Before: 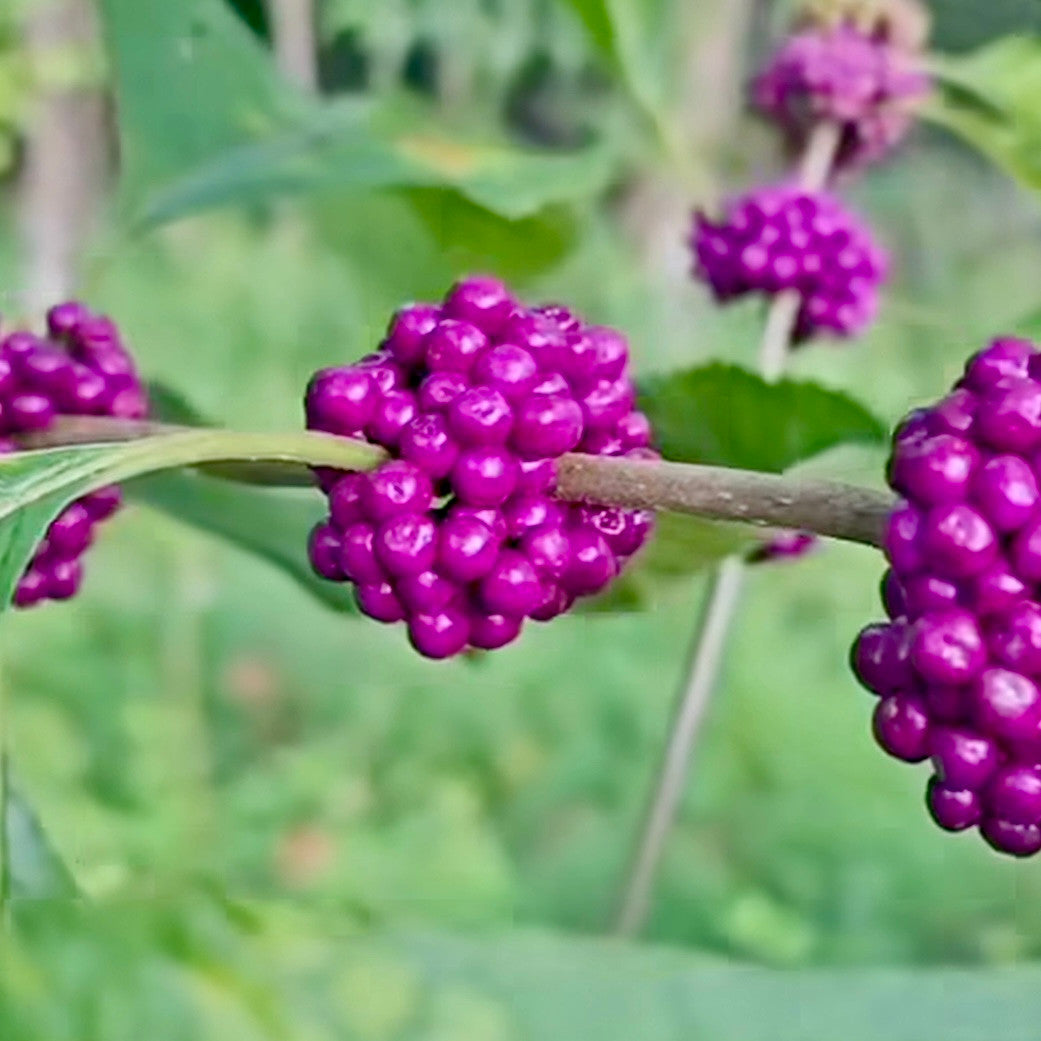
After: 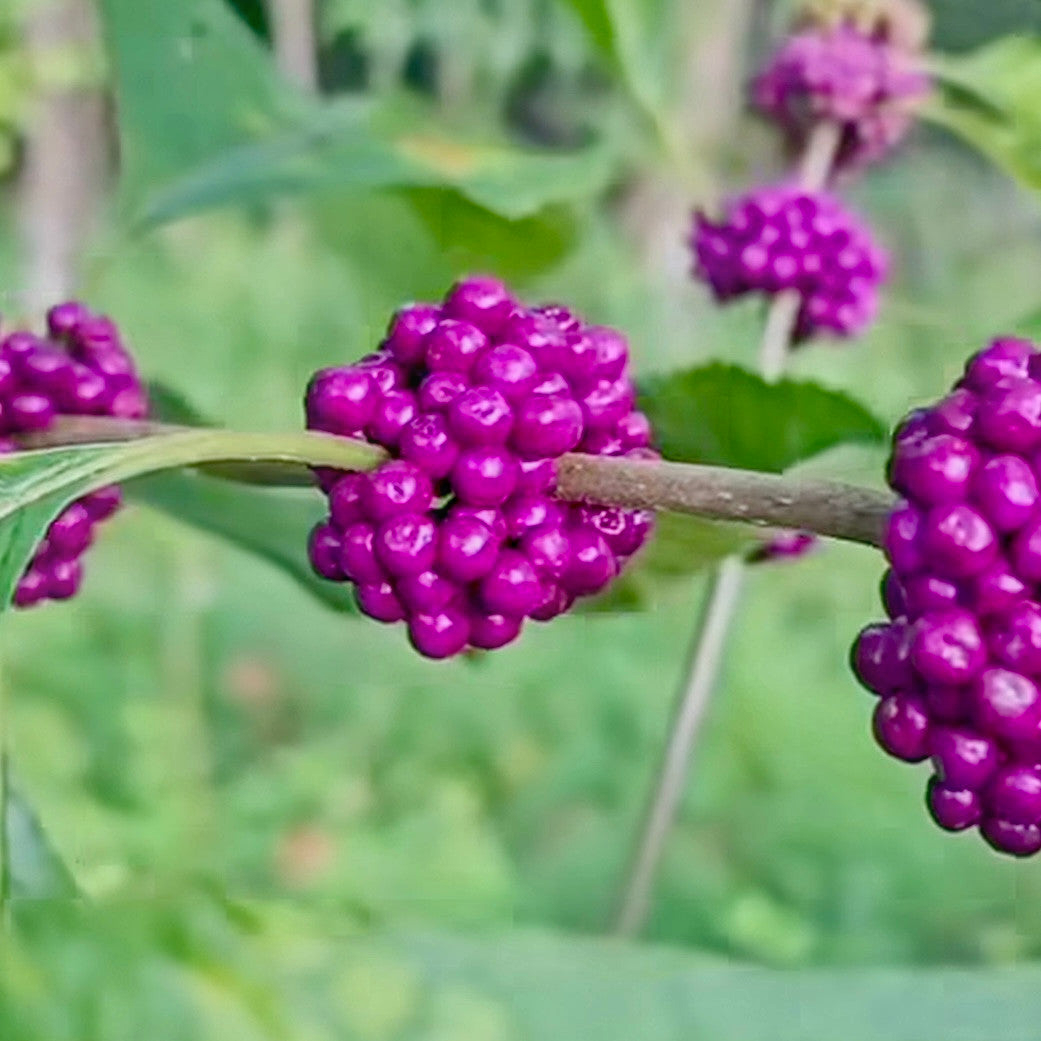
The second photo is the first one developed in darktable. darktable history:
local contrast: on, module defaults
contrast equalizer: y [[0.439, 0.44, 0.442, 0.457, 0.493, 0.498], [0.5 ×6], [0.5 ×6], [0 ×6], [0 ×6]], mix 0.76
